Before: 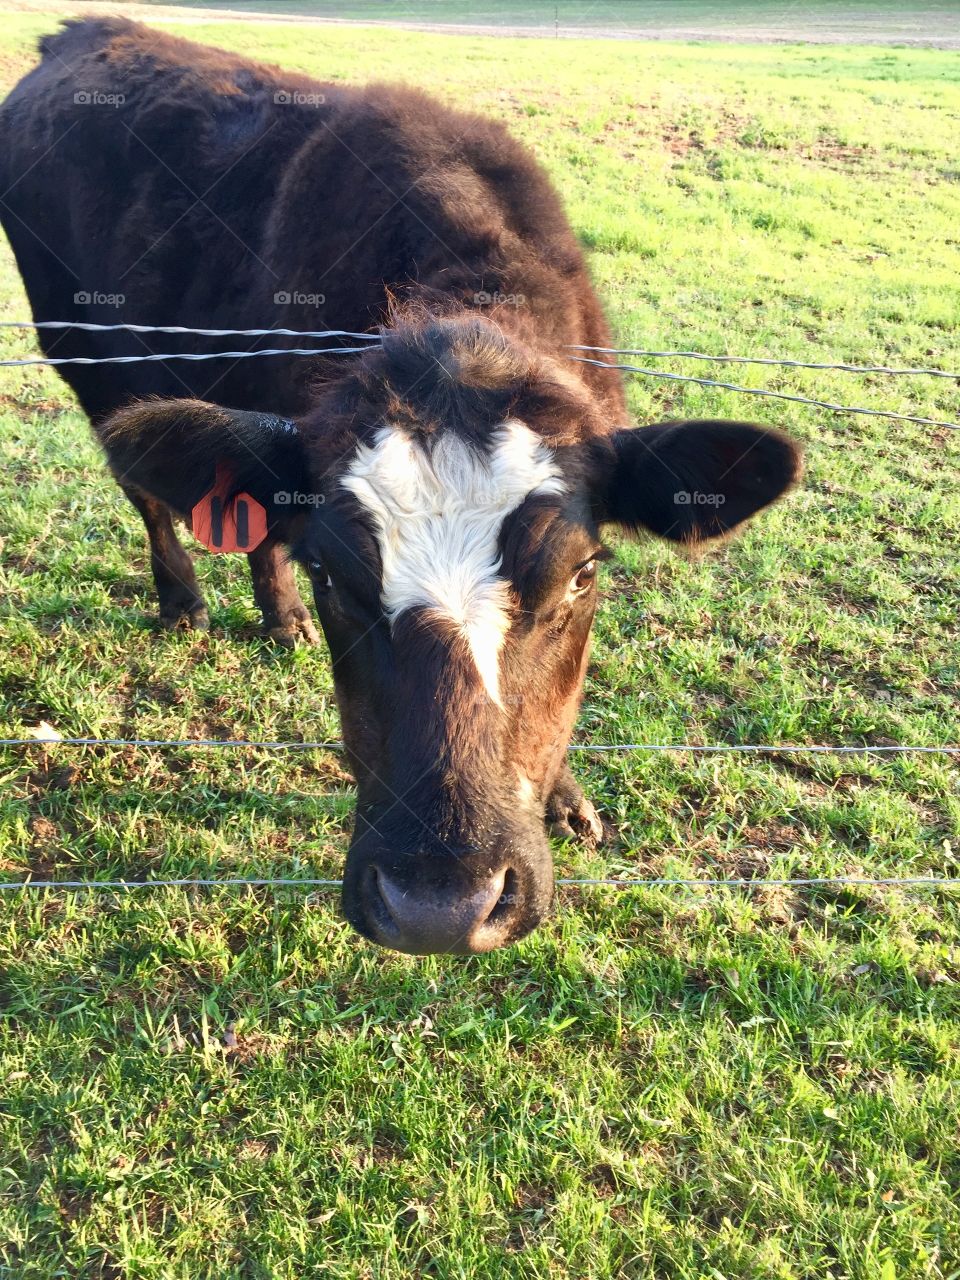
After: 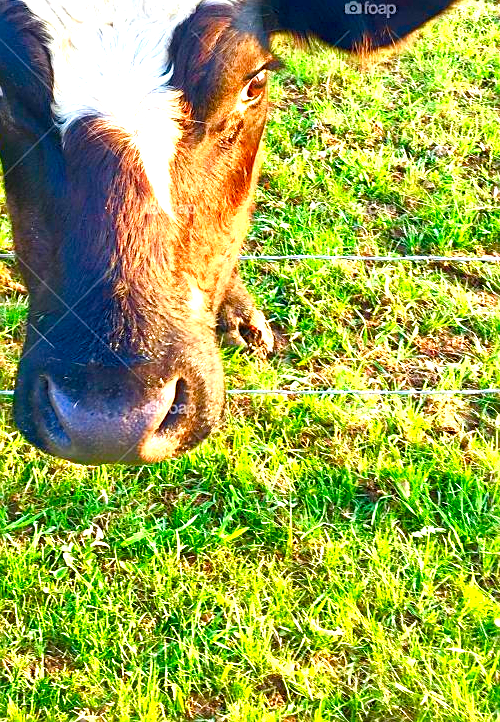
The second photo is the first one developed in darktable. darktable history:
crop: left 34.334%, top 38.336%, right 13.574%, bottom 5.215%
sharpen: on, module defaults
exposure: black level correction 0, exposure 1 EV, compensate highlight preservation false
contrast brightness saturation: saturation 0.503
color balance rgb: shadows lift › chroma 0.677%, shadows lift › hue 113.3°, perceptual saturation grading › global saturation 26.13%, perceptual saturation grading › highlights -27.702%, perceptual saturation grading › mid-tones 15.25%, perceptual saturation grading › shadows 32.998%, global vibrance 20%
